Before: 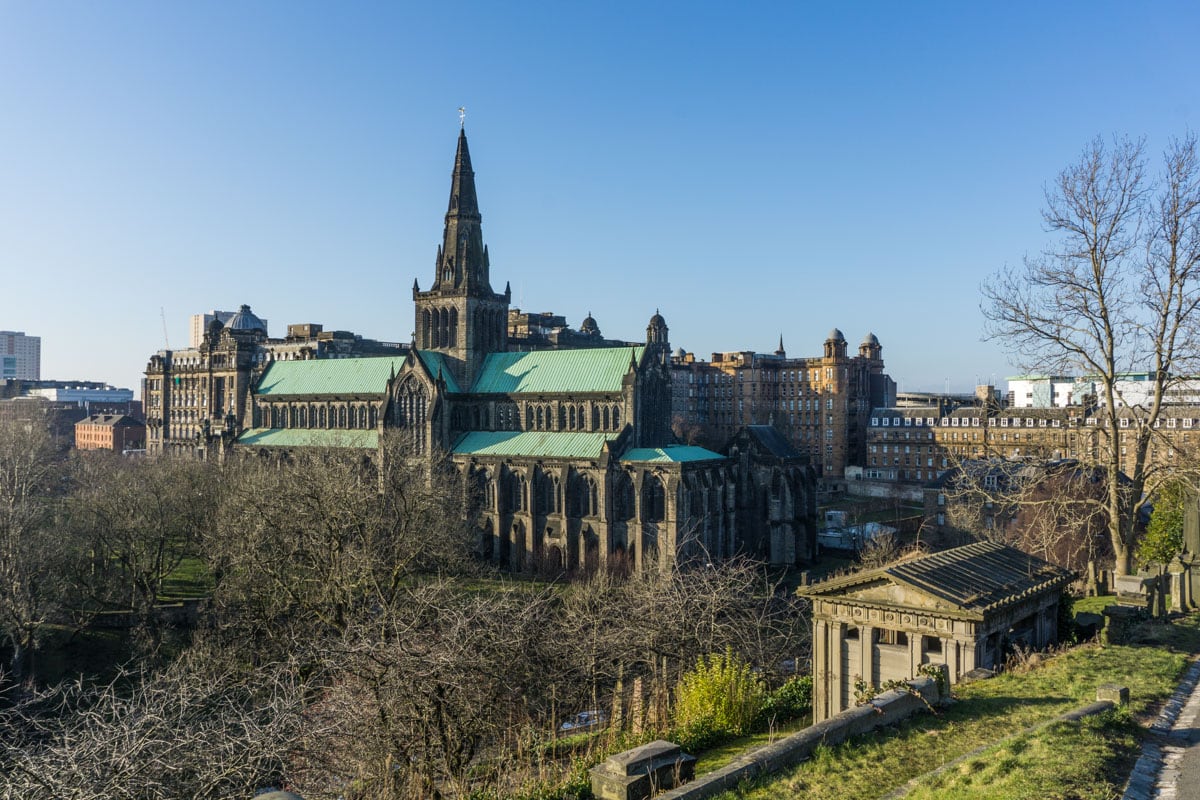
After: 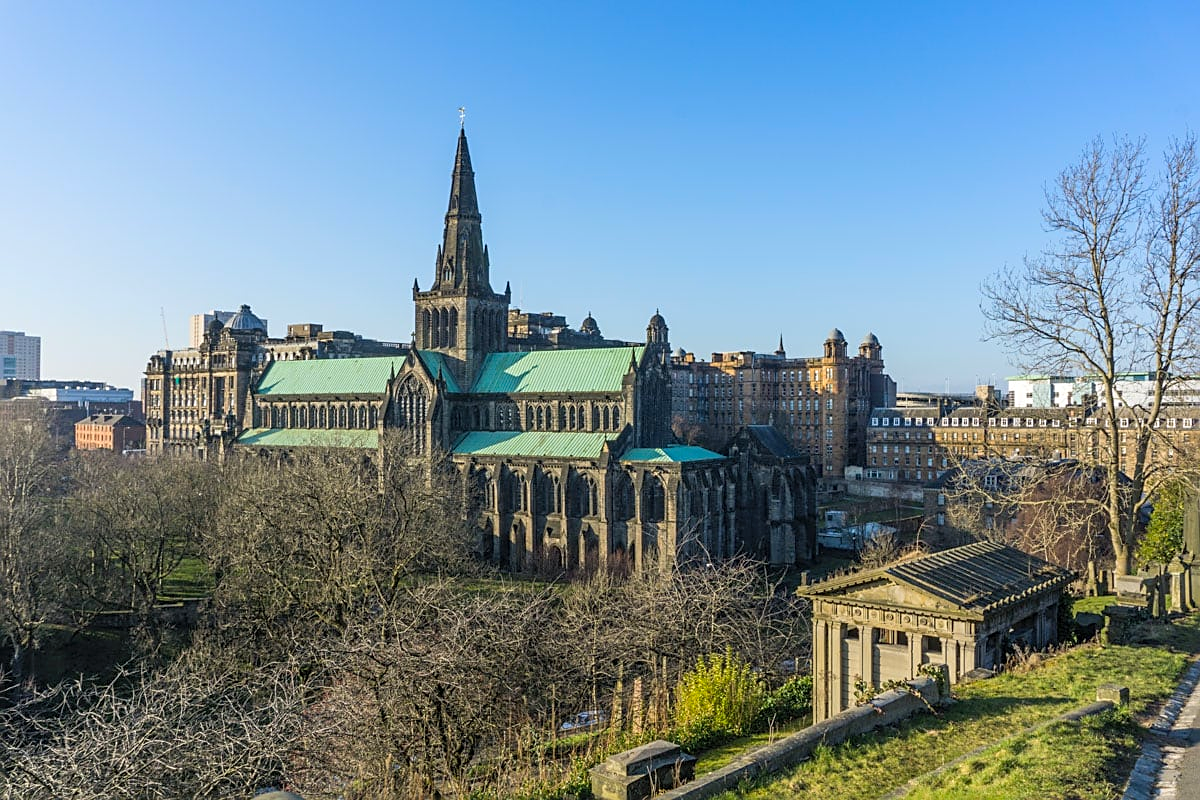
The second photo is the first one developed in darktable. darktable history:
sharpen: on, module defaults
contrast brightness saturation: brightness 0.087, saturation 0.194
